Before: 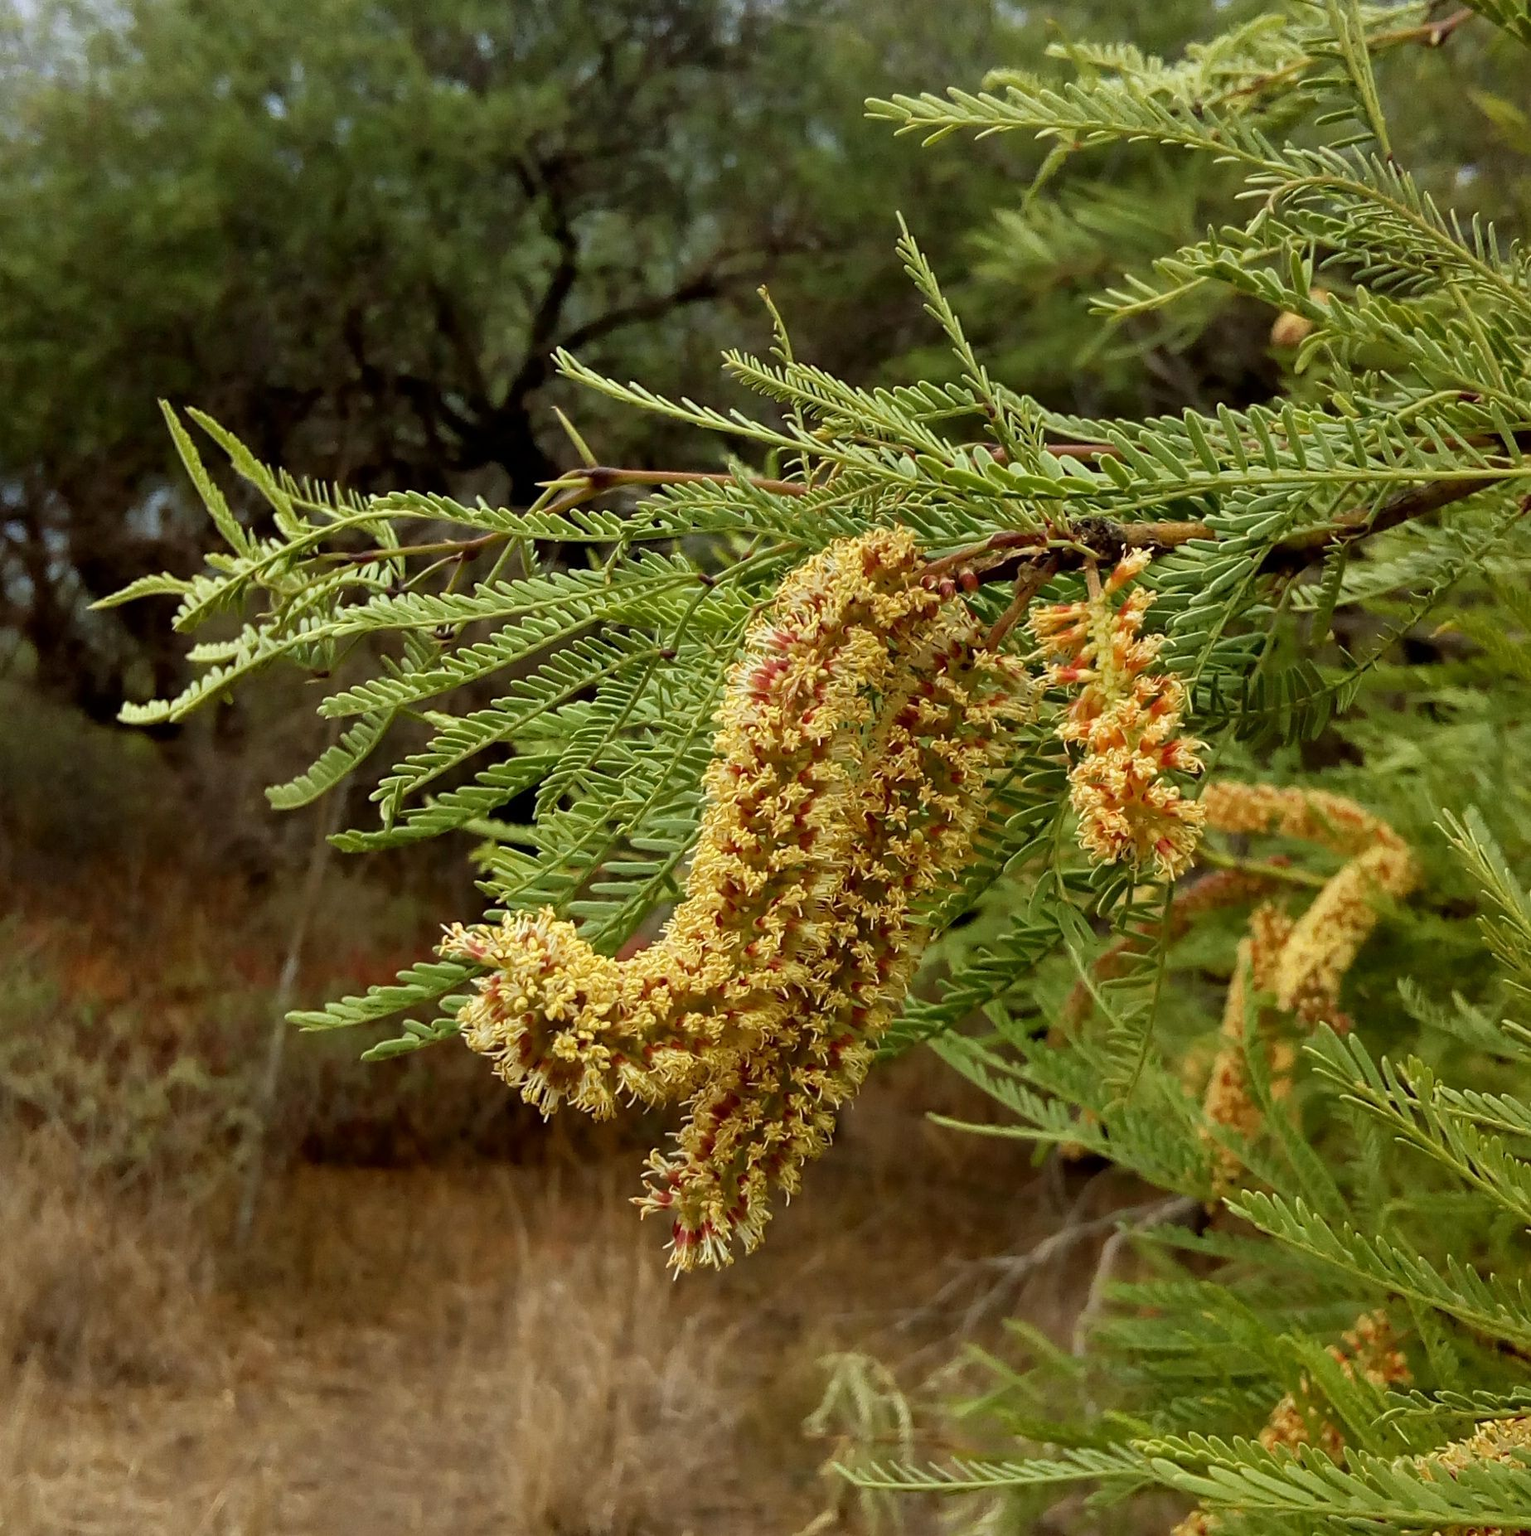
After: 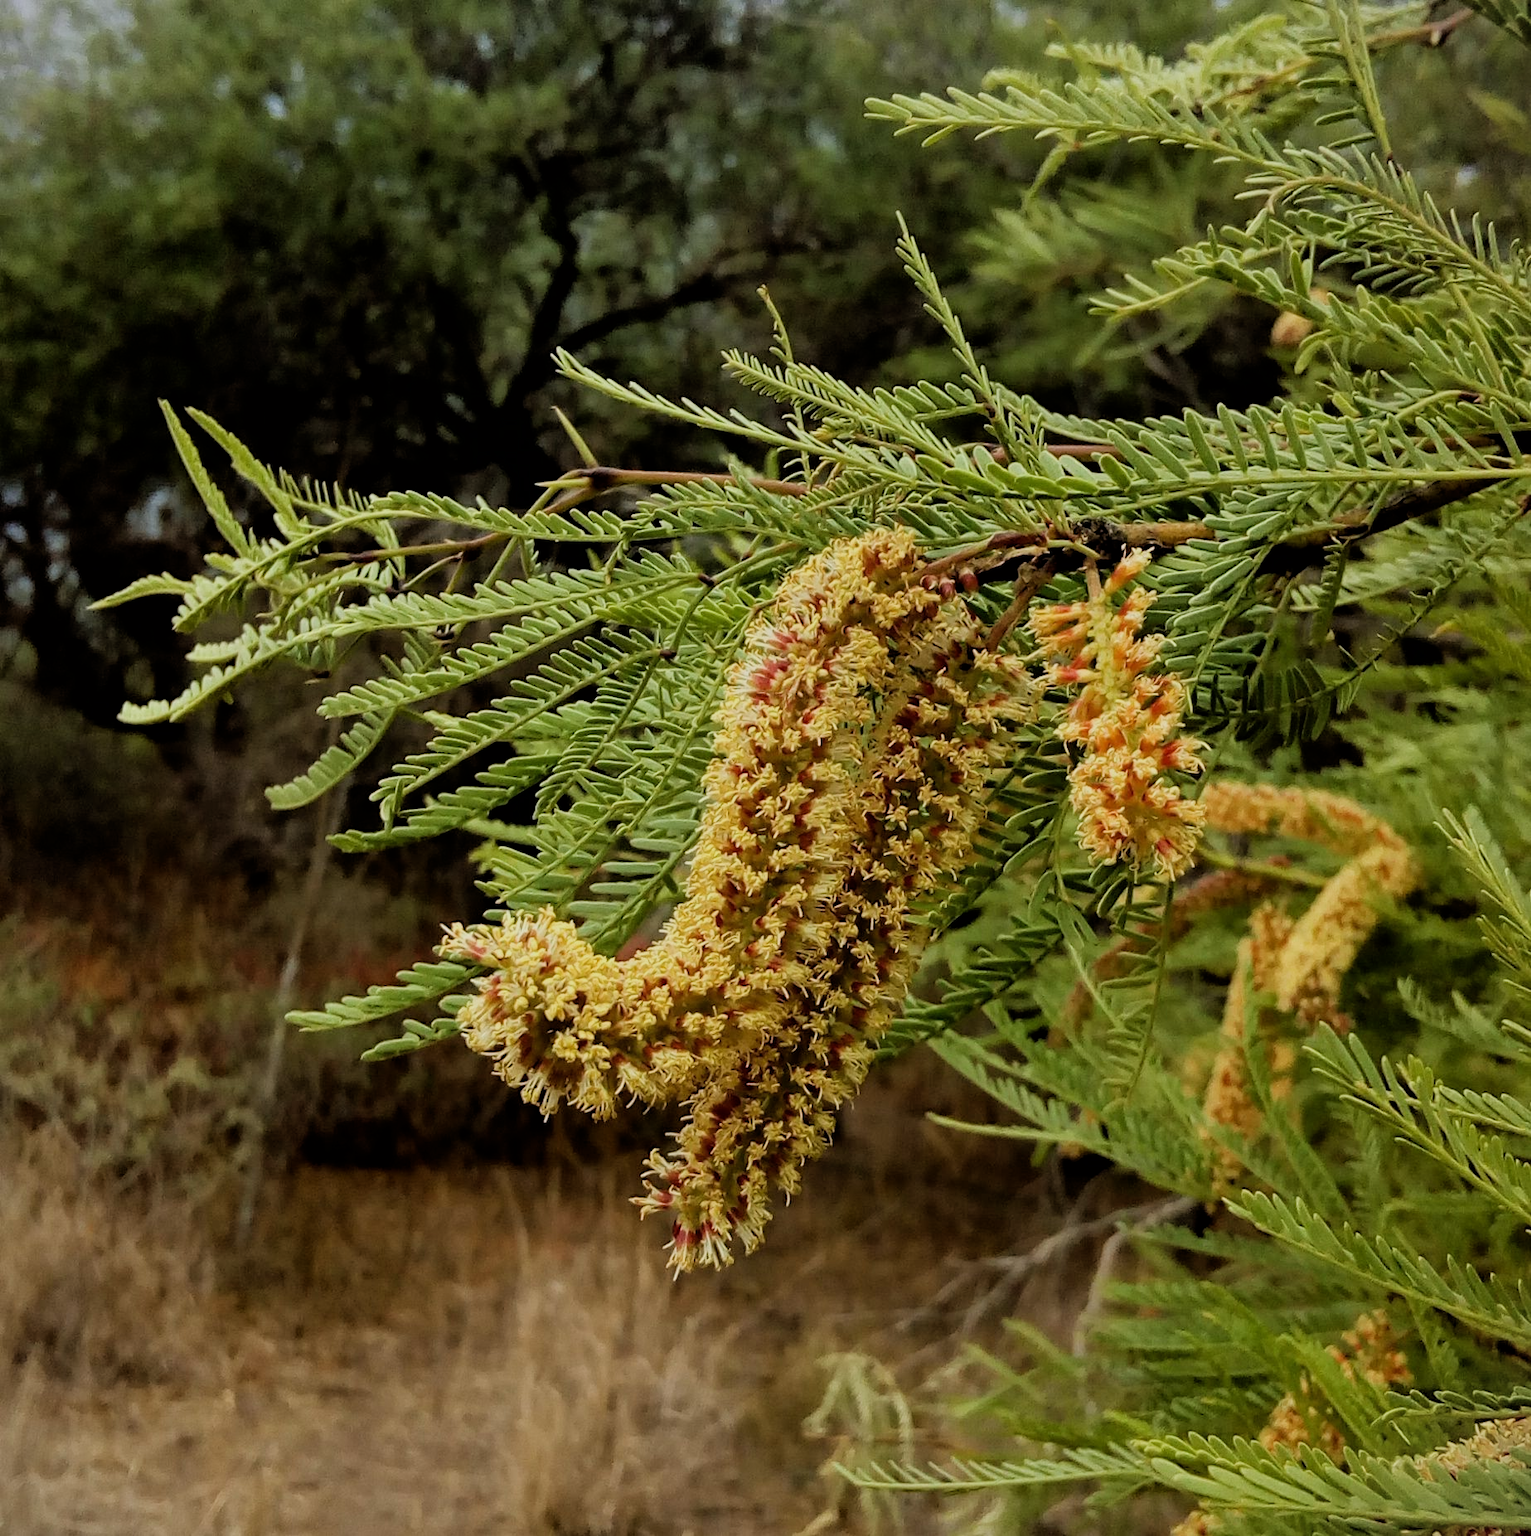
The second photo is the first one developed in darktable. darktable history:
filmic rgb: black relative exposure -5.07 EV, white relative exposure 3.97 EV, hardness 2.89, contrast 1.097, iterations of high-quality reconstruction 0
vignetting: fall-off start 116.34%, fall-off radius 59.22%
